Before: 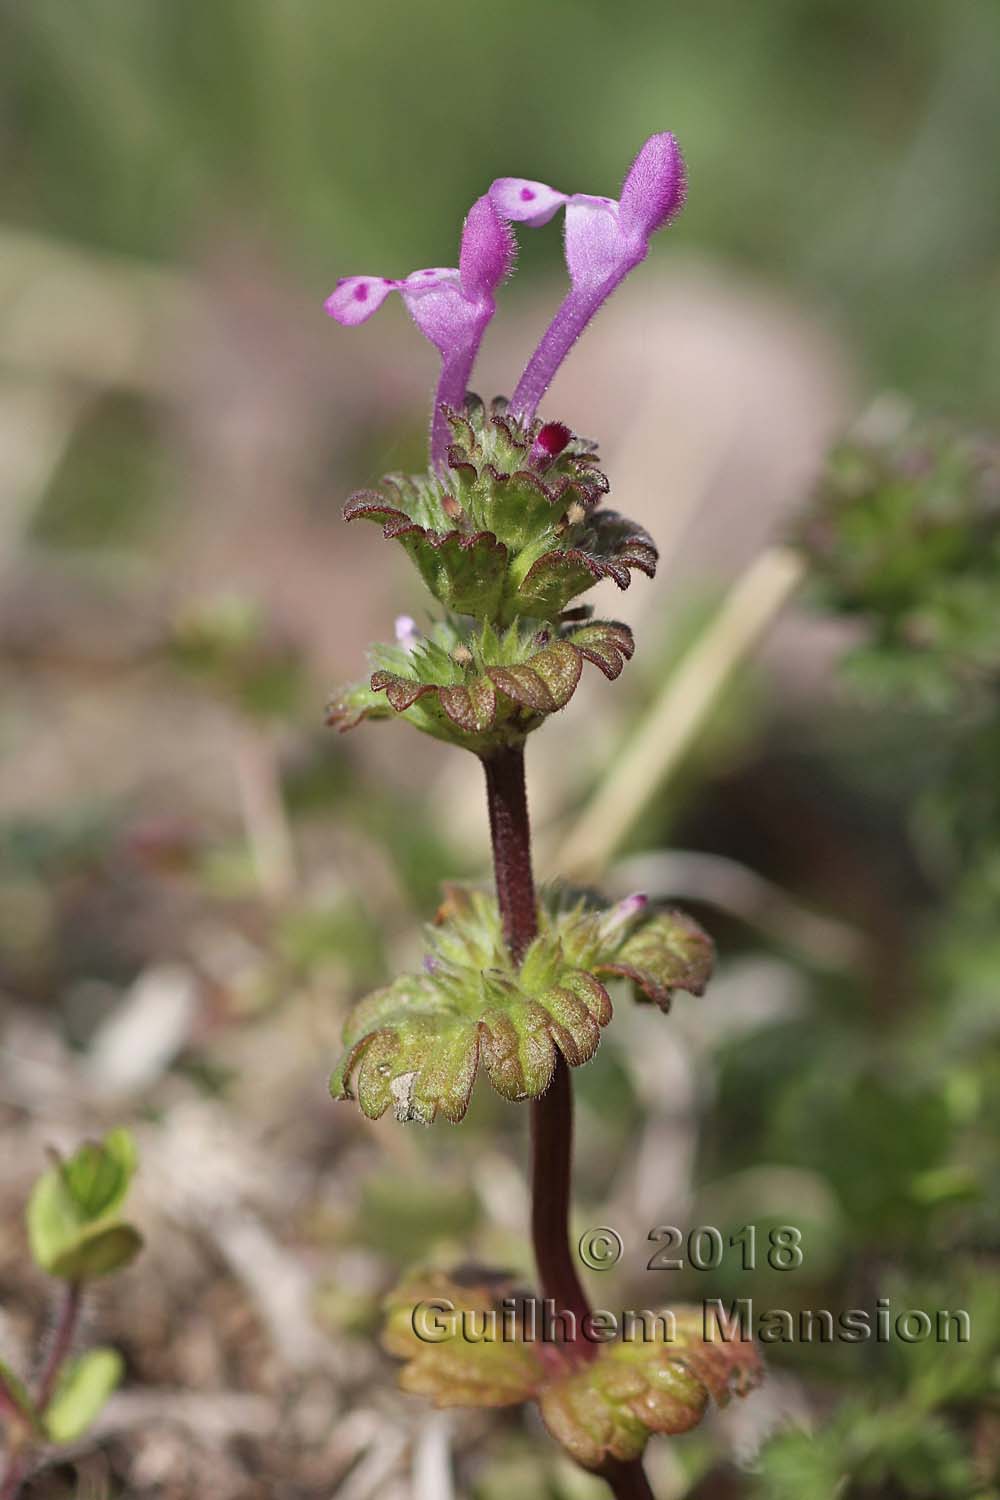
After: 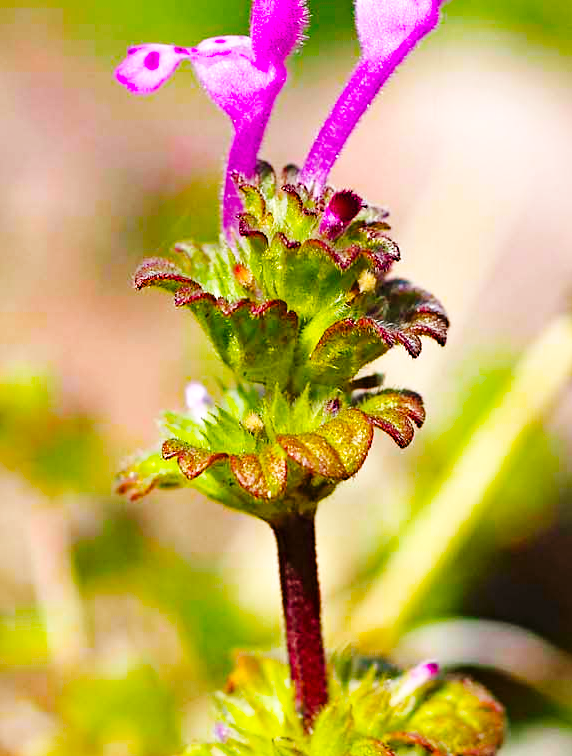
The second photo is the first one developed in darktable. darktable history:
crop: left 20.932%, top 15.471%, right 21.848%, bottom 34.081%
exposure: exposure 0.6 EV, compensate highlight preservation false
color balance rgb: perceptual saturation grading › global saturation 100%
haze removal: compatibility mode true, adaptive false
base curve: curves: ch0 [(0, 0) (0.036, 0.025) (0.121, 0.166) (0.206, 0.329) (0.605, 0.79) (1, 1)], preserve colors none
